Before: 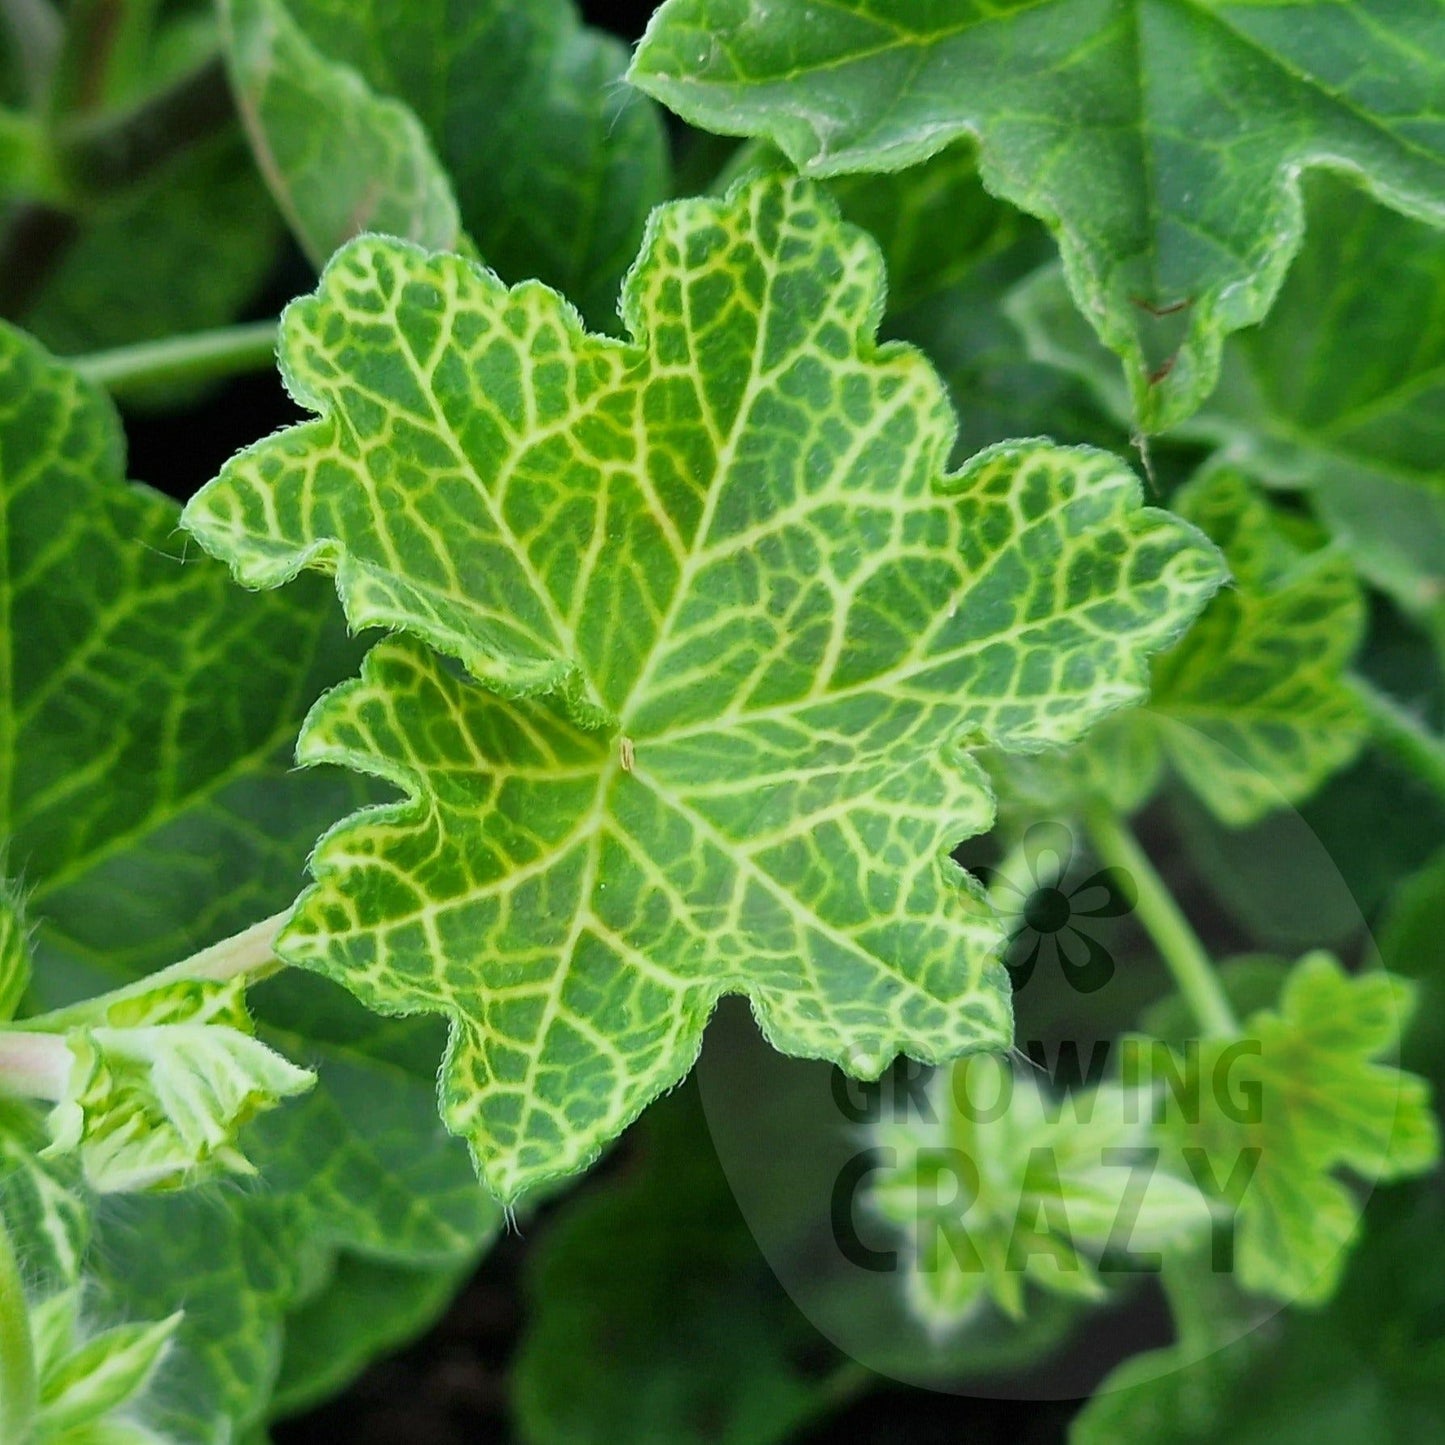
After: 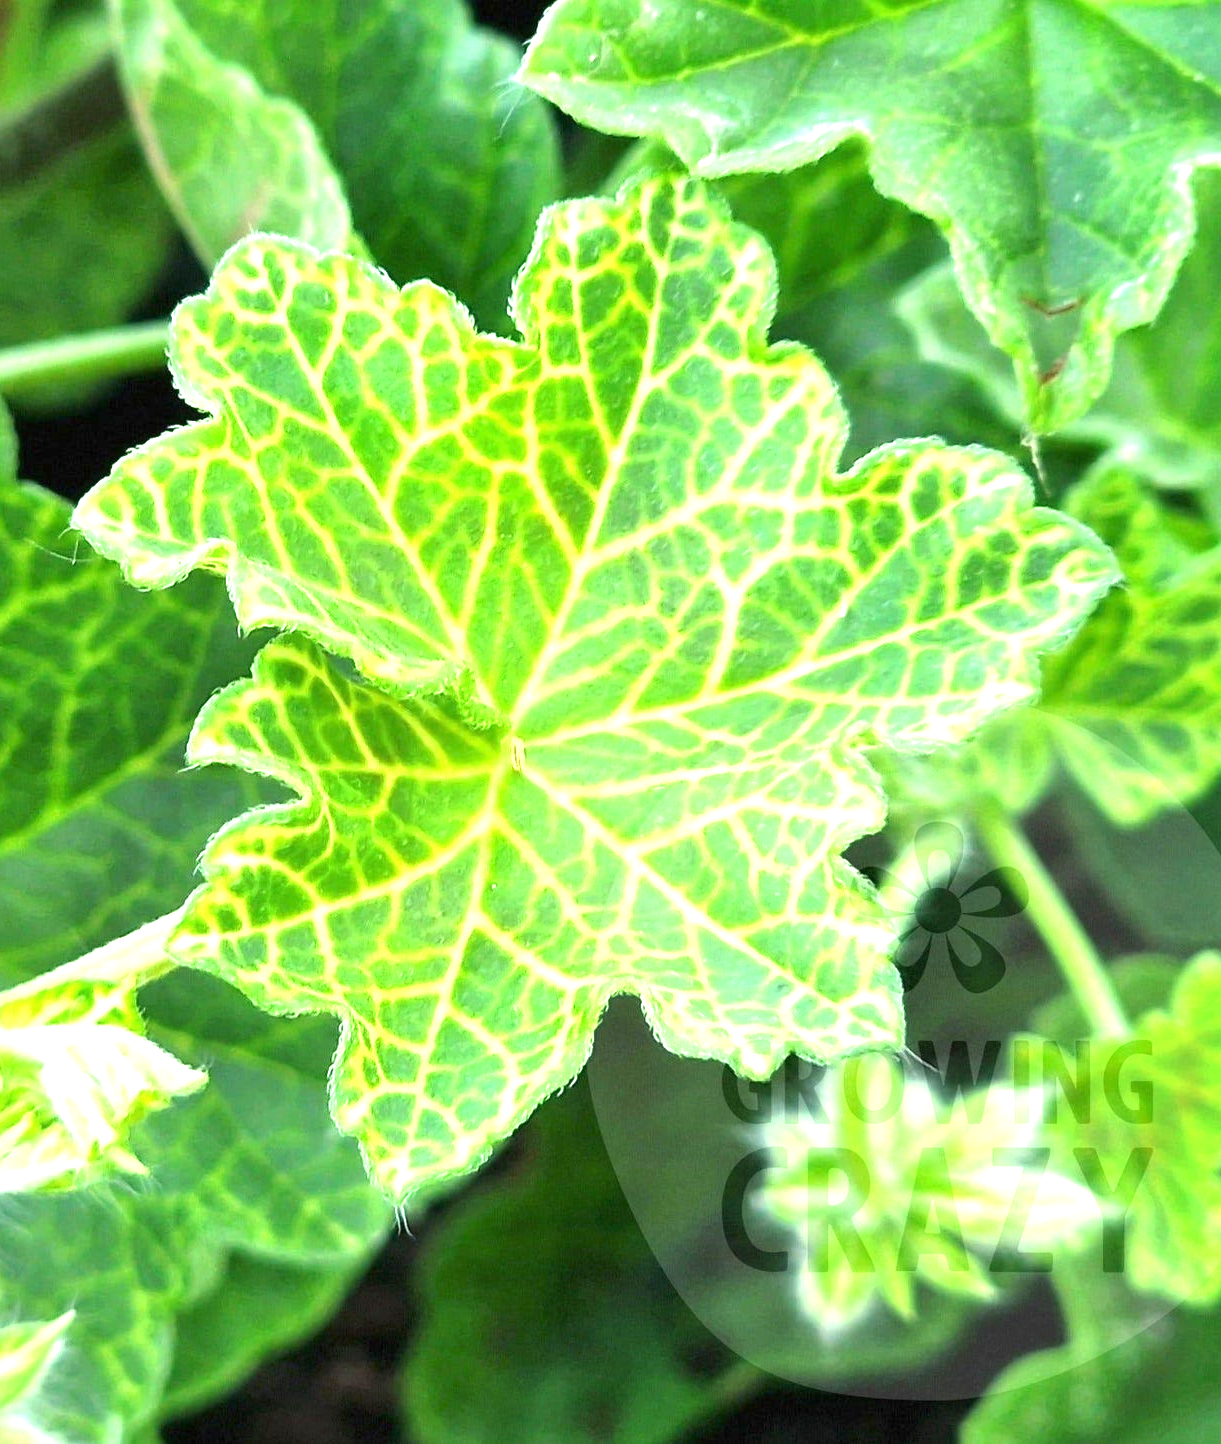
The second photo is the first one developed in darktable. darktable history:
exposure: black level correction 0, exposure 1.517 EV, compensate exposure bias true, compensate highlight preservation false
crop: left 7.6%, right 7.864%
